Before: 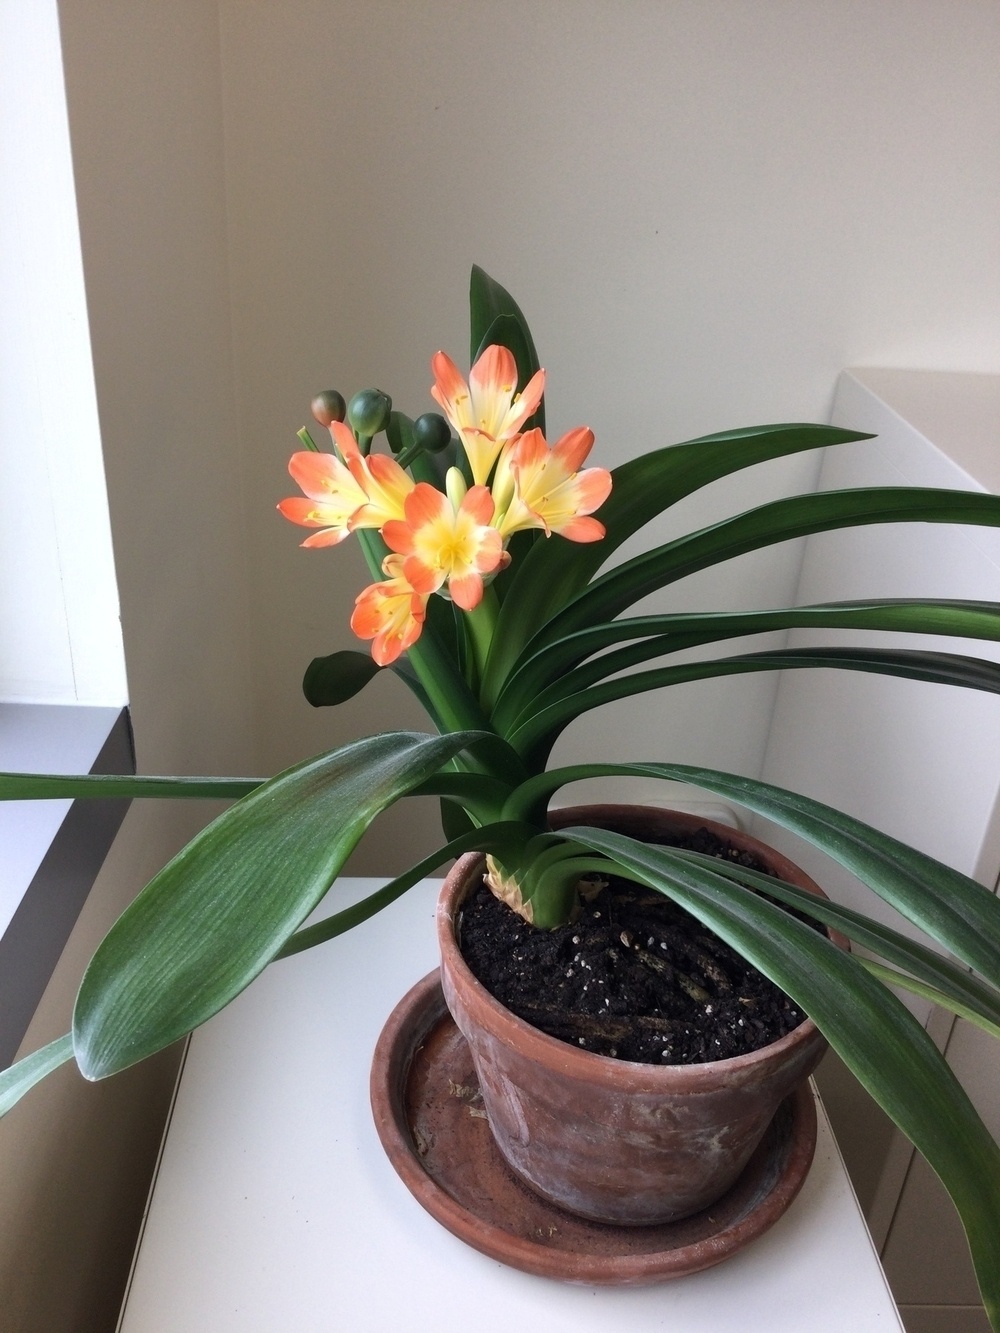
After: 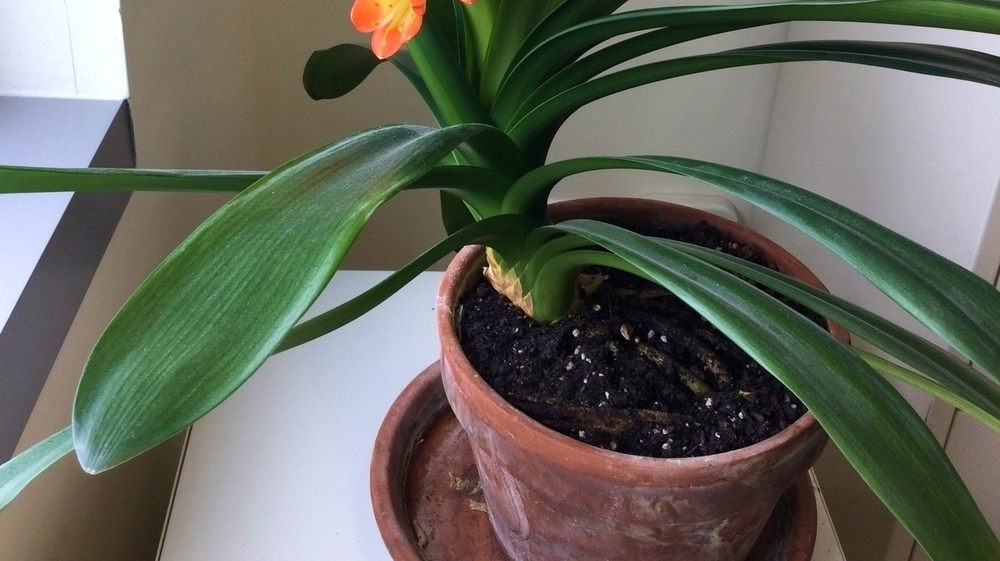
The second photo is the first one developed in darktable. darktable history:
crop: top 45.551%, bottom 12.262%
velvia: on, module defaults
color correction: saturation 1.1
